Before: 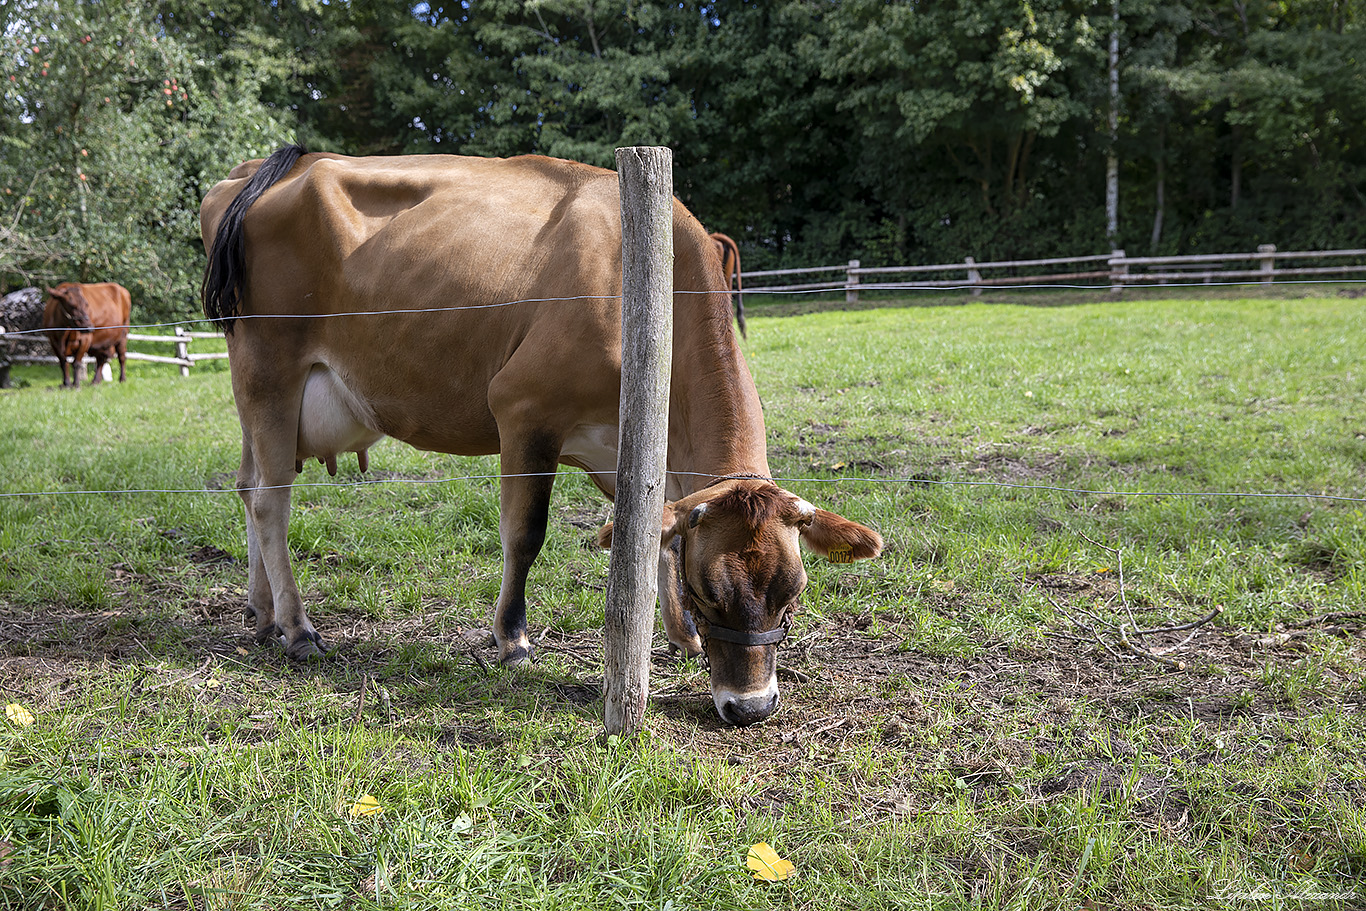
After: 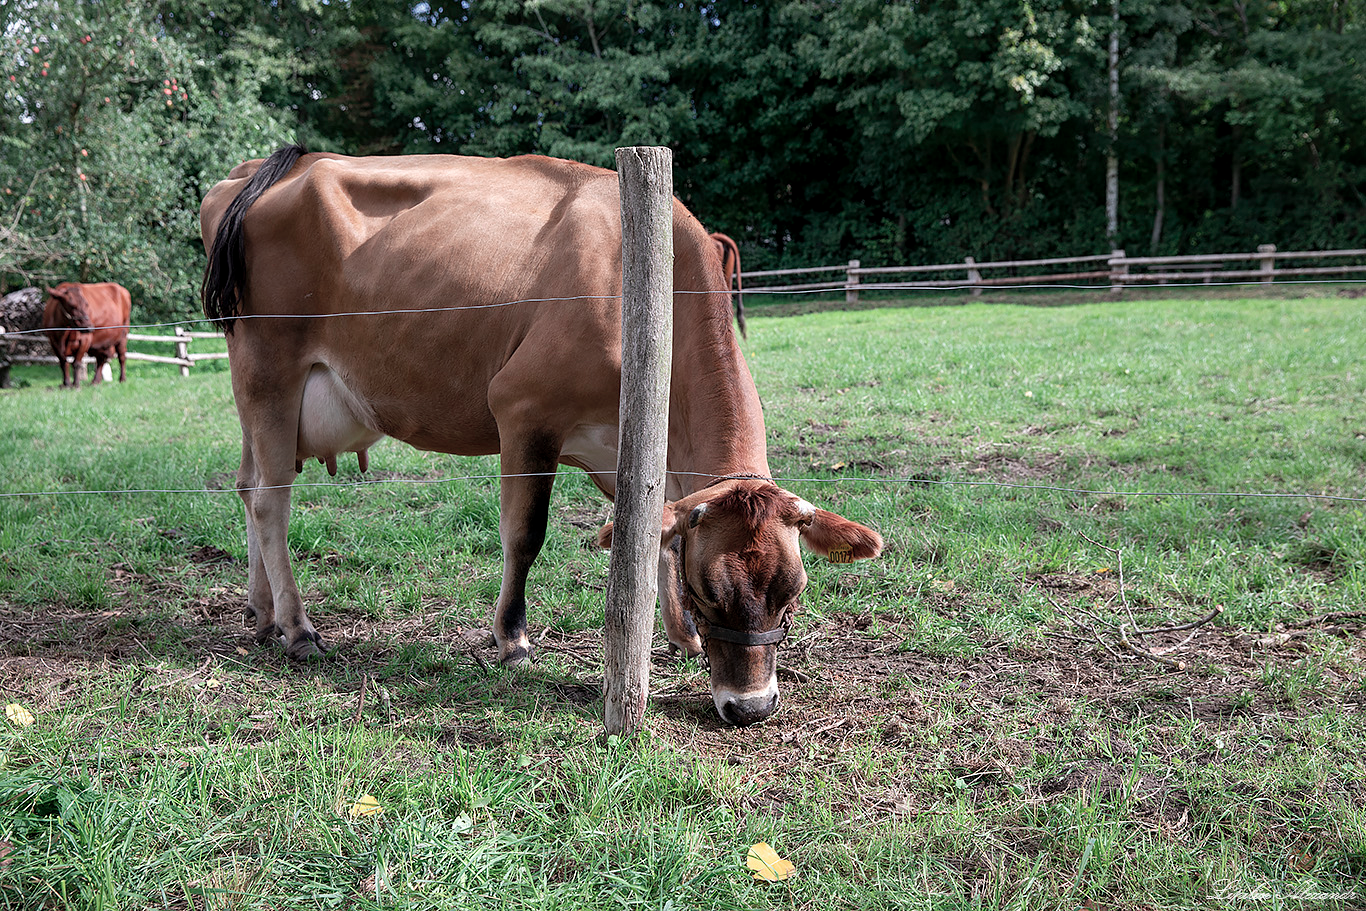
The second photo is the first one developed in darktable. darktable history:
color balance: on, module defaults
exposure: black level correction 0.001, compensate highlight preservation false
color contrast: blue-yellow contrast 0.62
rotate and perspective: automatic cropping original format, crop left 0, crop top 0
